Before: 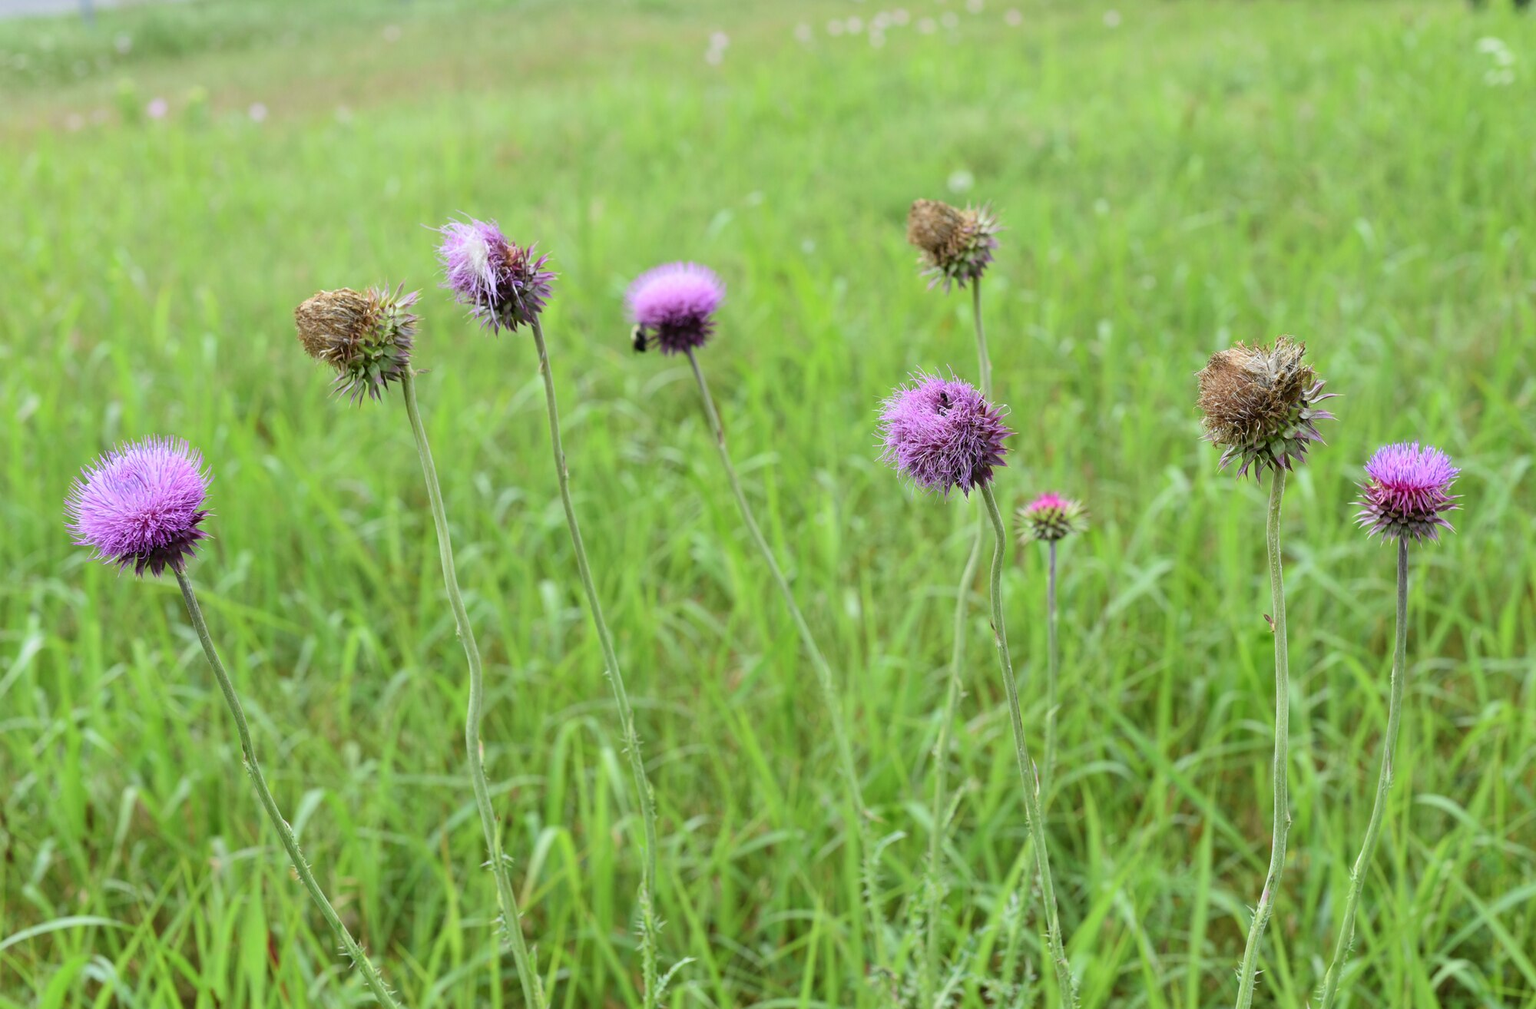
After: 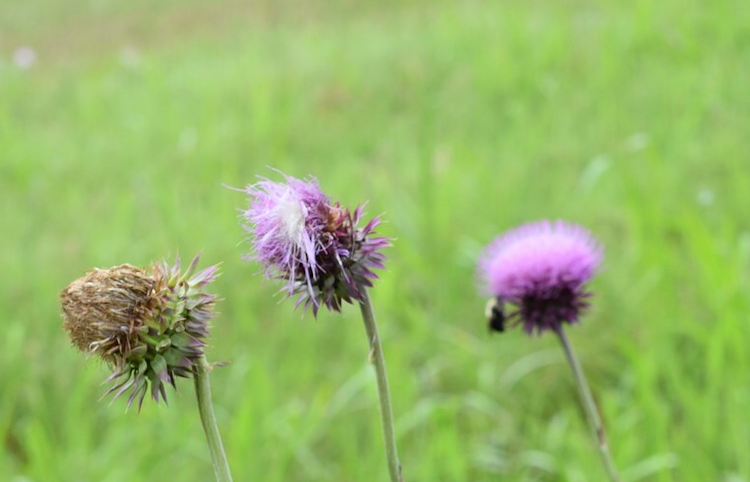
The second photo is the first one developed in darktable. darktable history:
rotate and perspective: rotation -1.68°, lens shift (vertical) -0.146, crop left 0.049, crop right 0.912, crop top 0.032, crop bottom 0.96
crop: left 15.452%, top 5.459%, right 43.956%, bottom 56.62%
